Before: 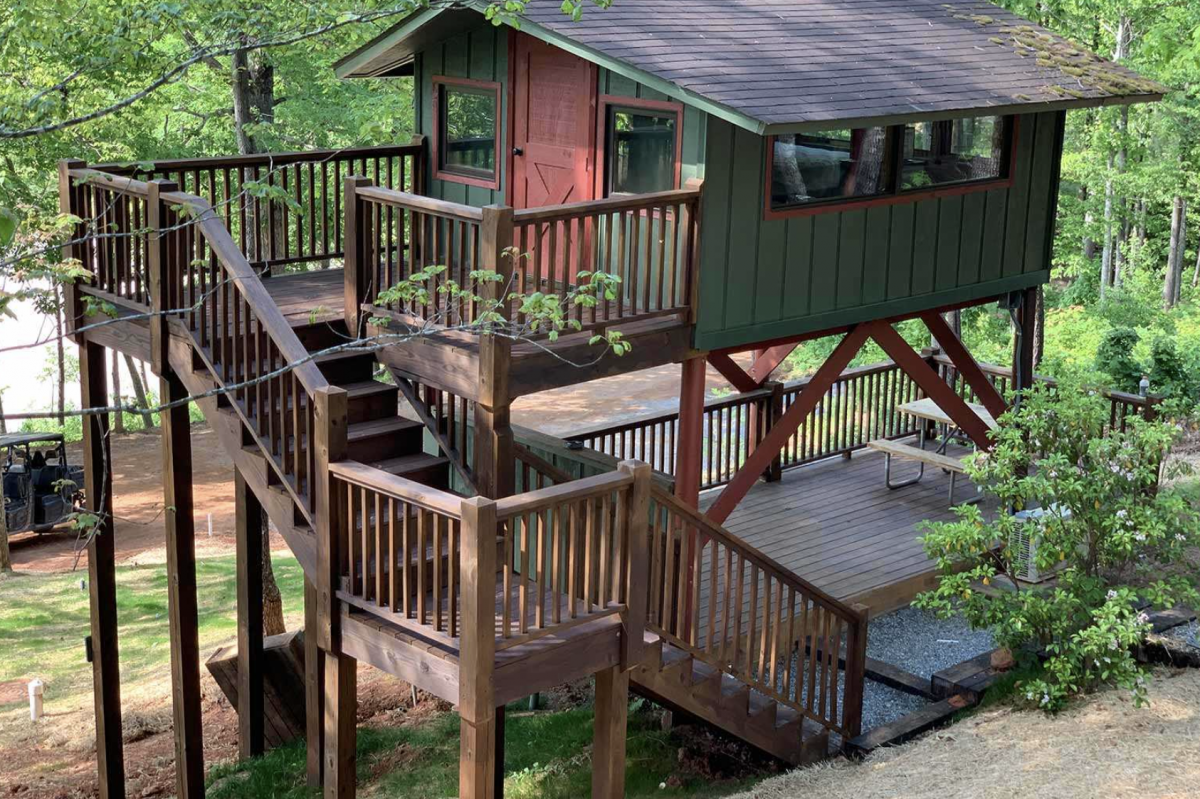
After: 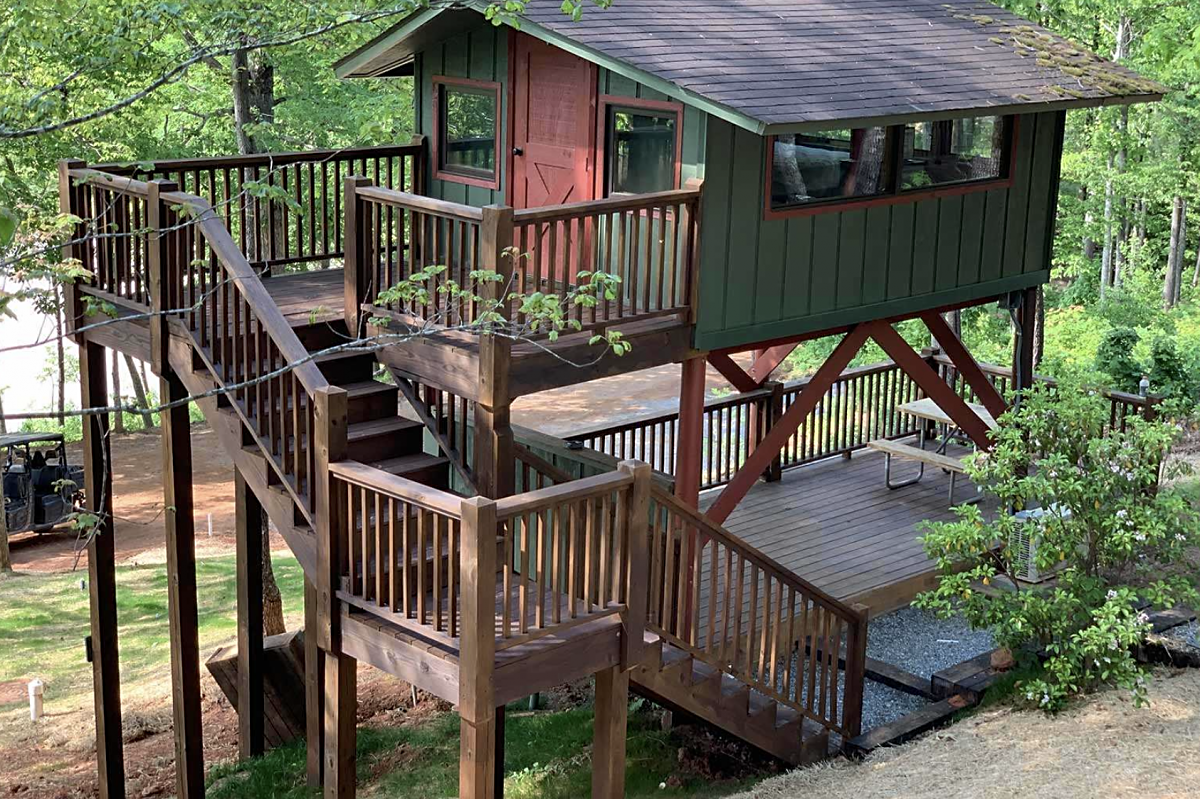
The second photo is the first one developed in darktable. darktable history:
sharpen: radius 1.883, amount 0.409, threshold 1.473
